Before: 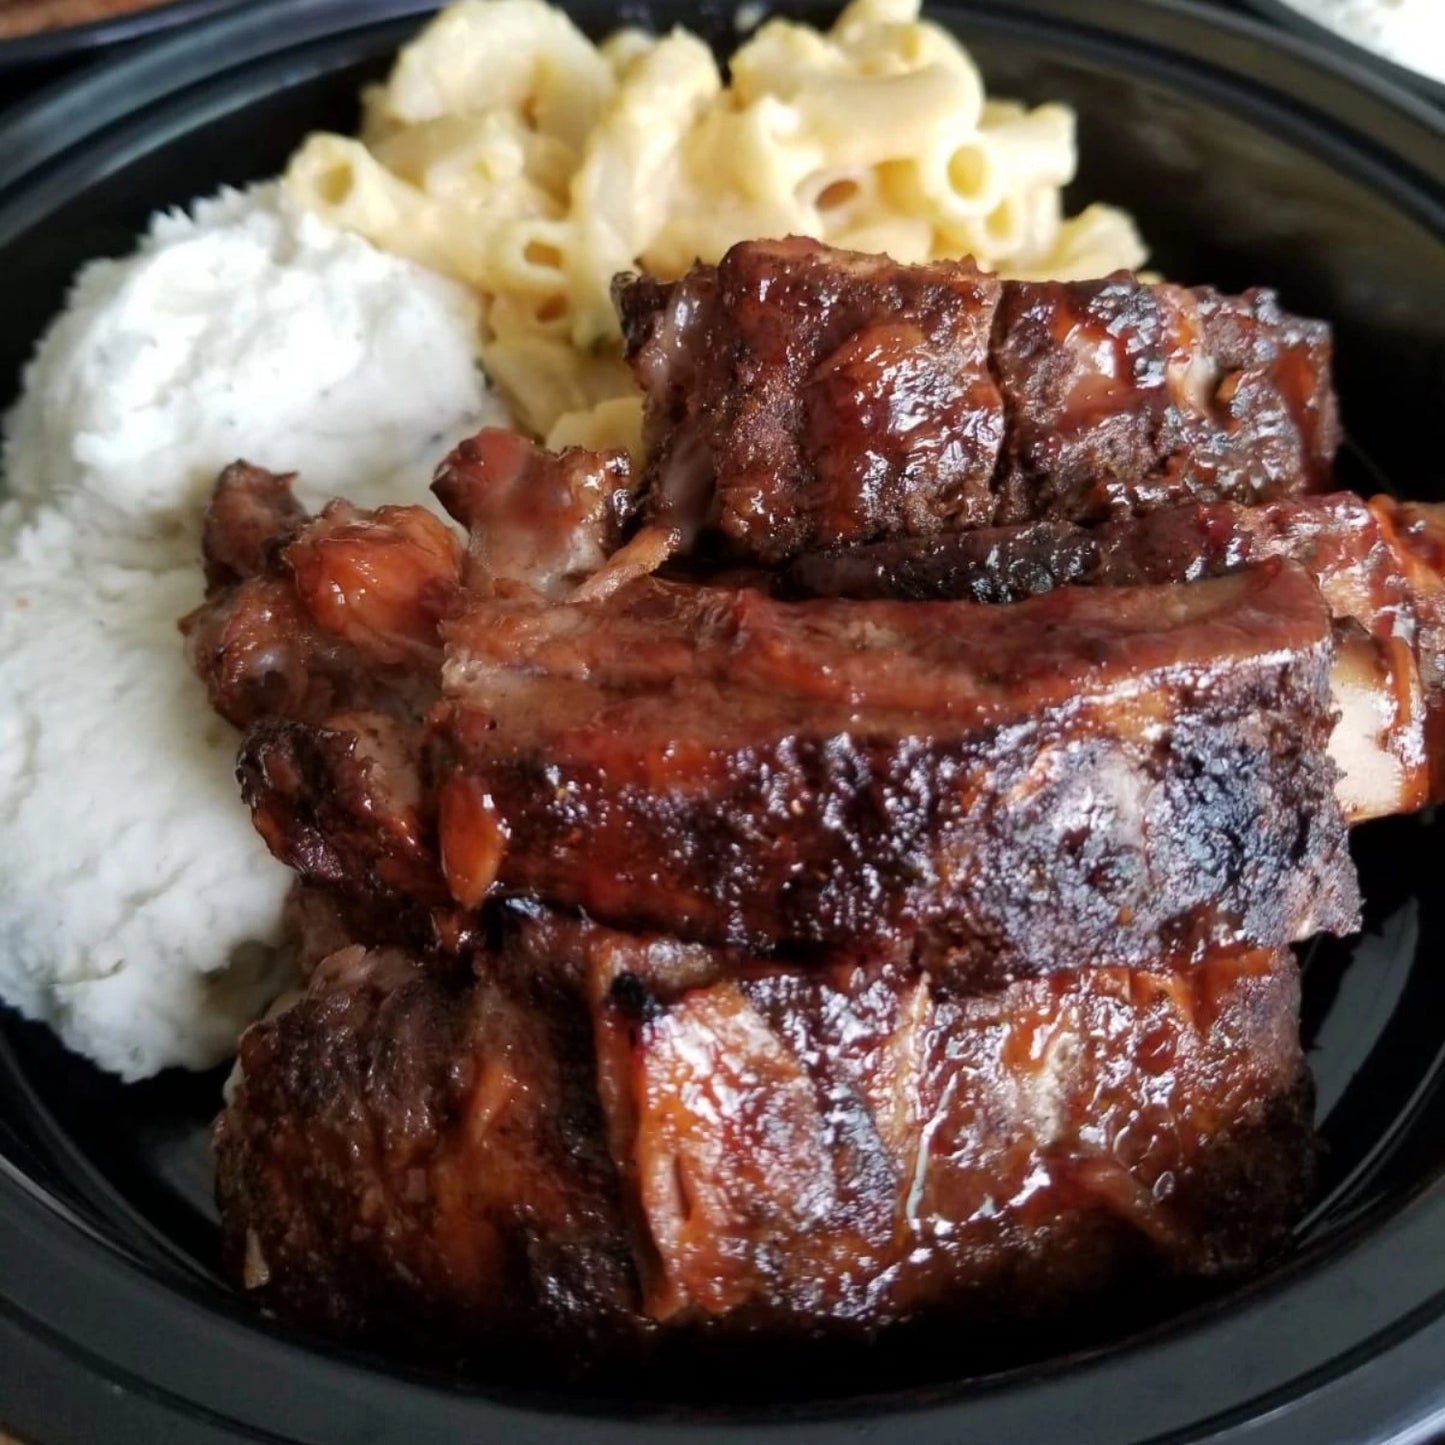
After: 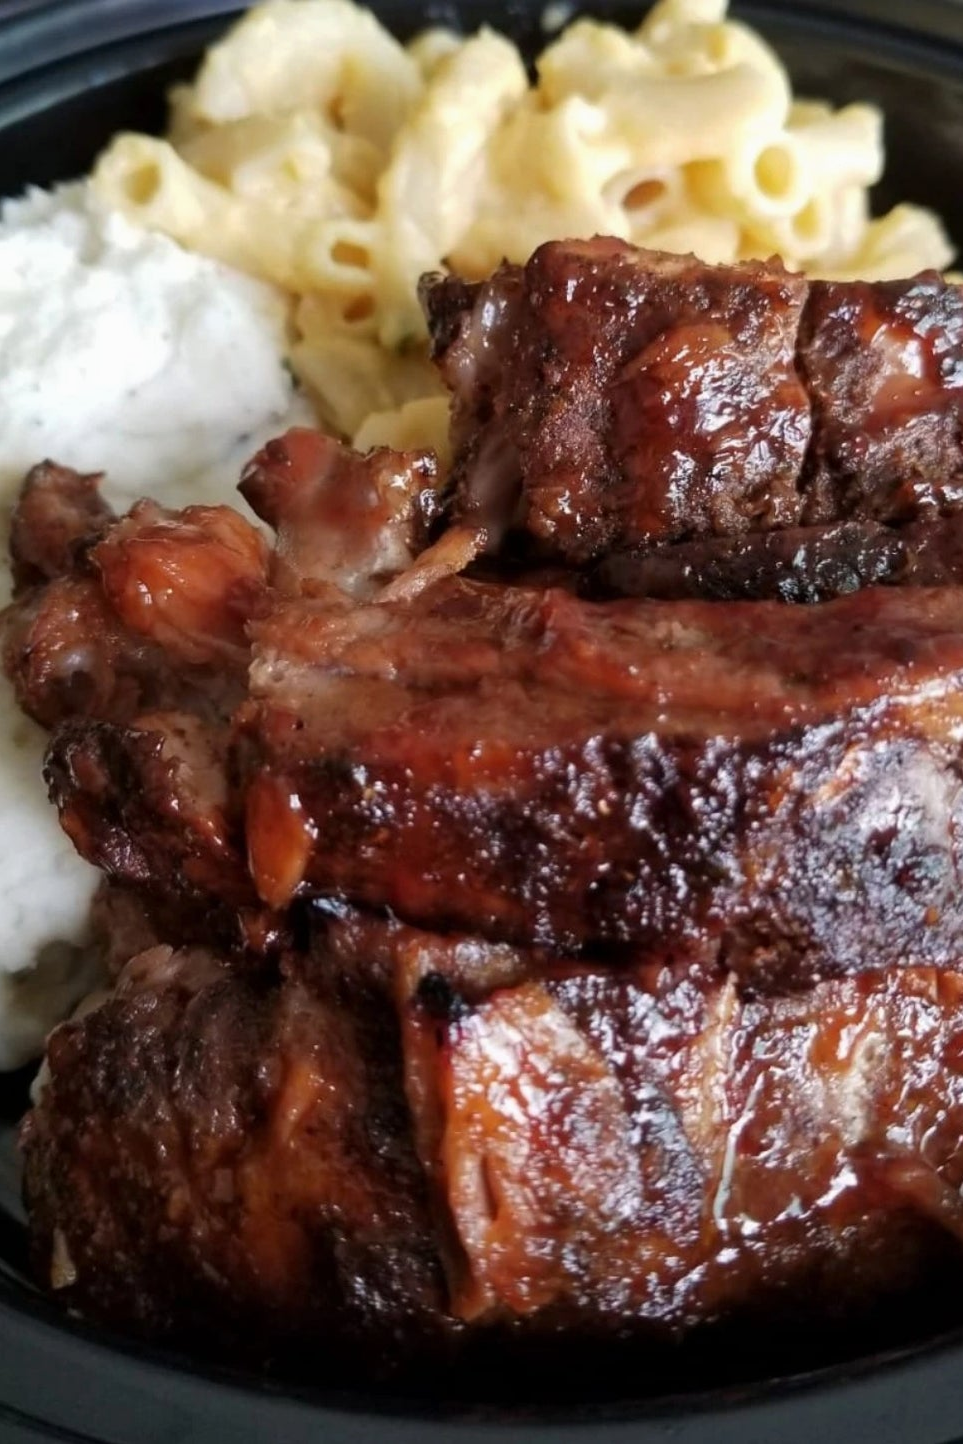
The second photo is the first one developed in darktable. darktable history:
crop and rotate: left 13.457%, right 19.871%
exposure: exposure -0.04 EV, compensate exposure bias true, compensate highlight preservation false
